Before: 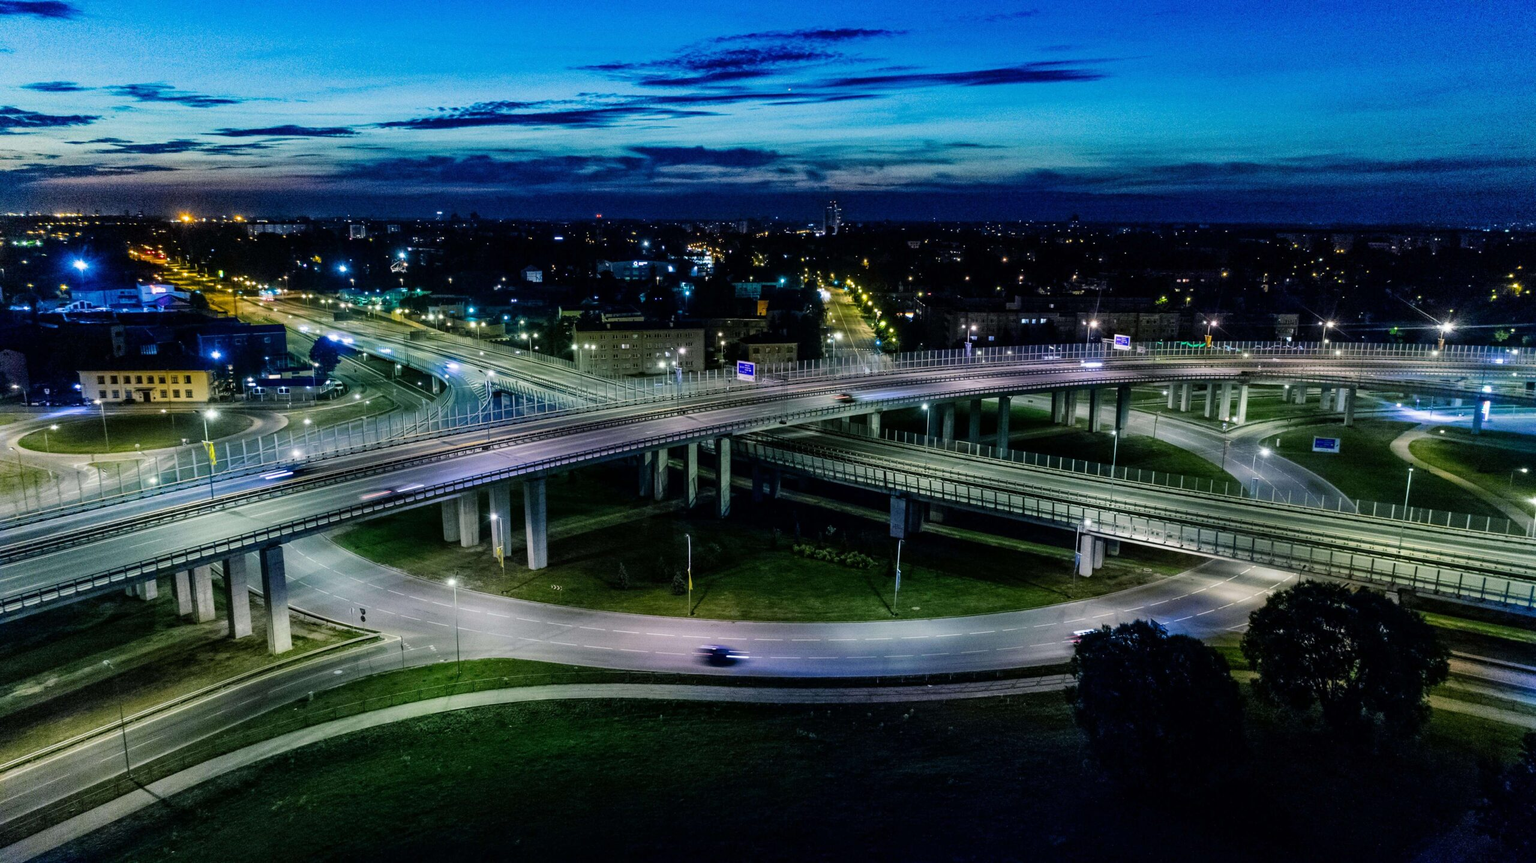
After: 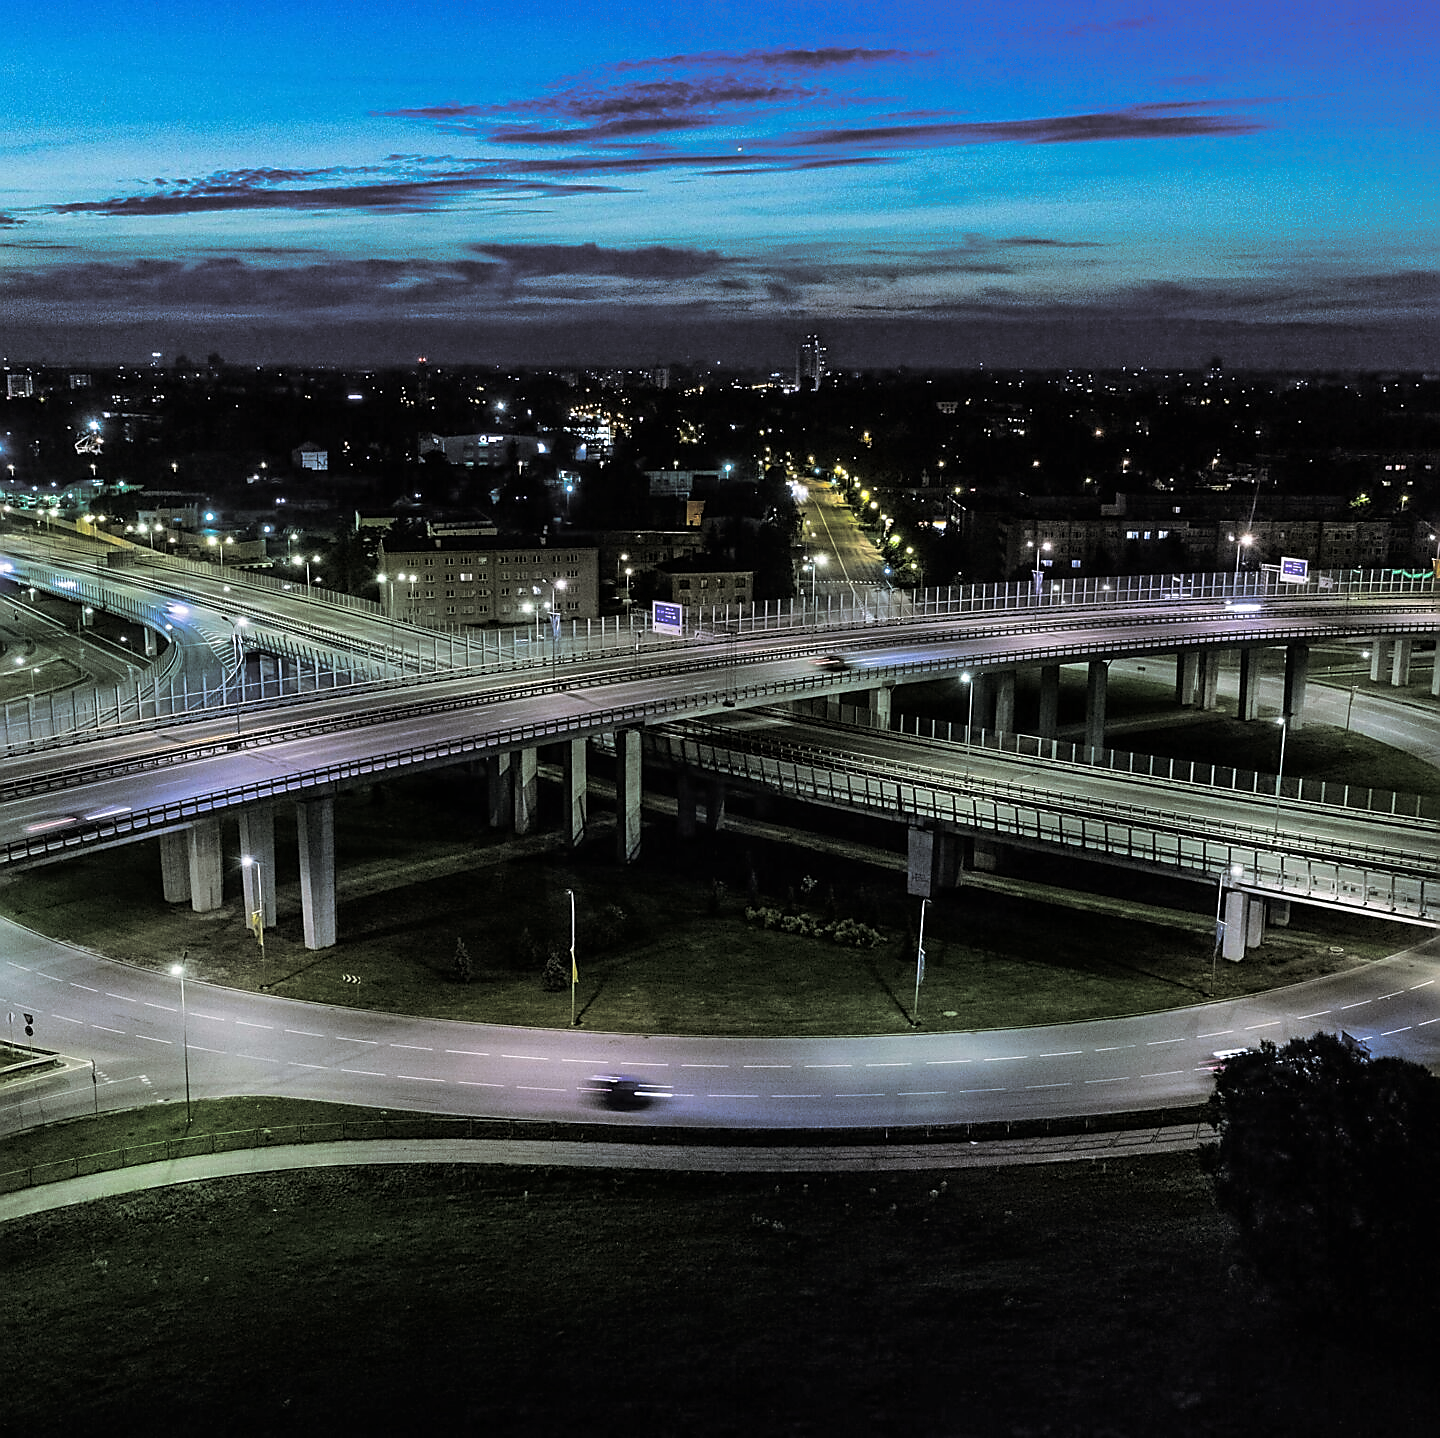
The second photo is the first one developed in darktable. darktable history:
sharpen: radius 1.4, amount 1.25, threshold 0.7
crop and rotate: left 22.516%, right 21.234%
split-toning: shadows › hue 46.8°, shadows › saturation 0.17, highlights › hue 316.8°, highlights › saturation 0.27, balance -51.82
